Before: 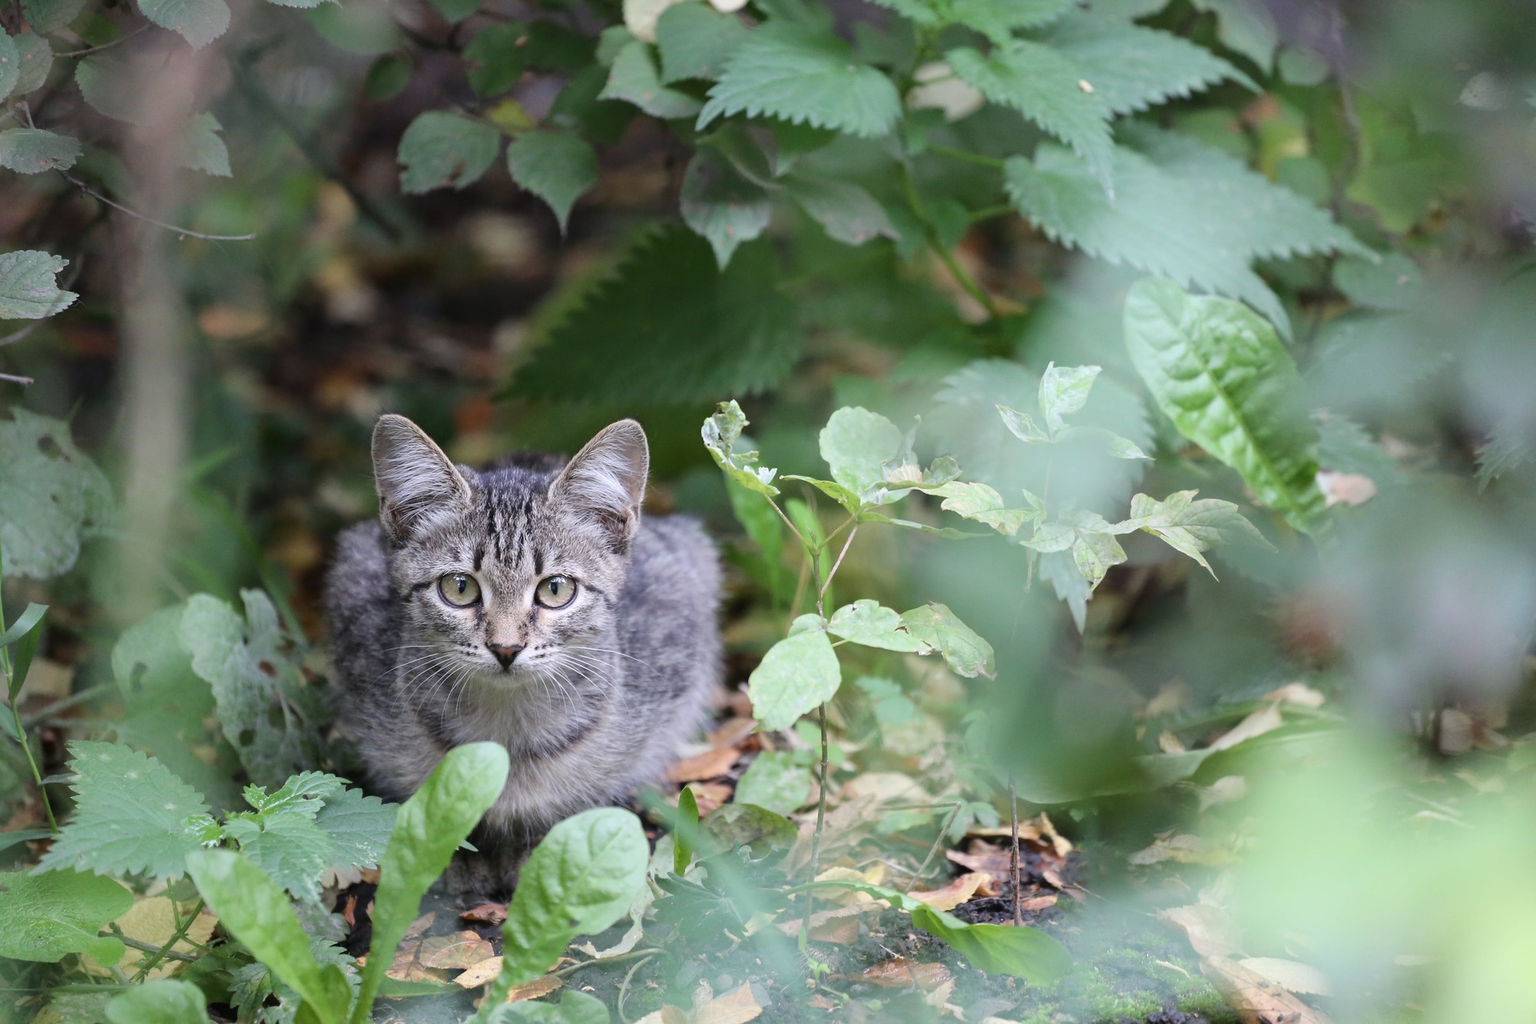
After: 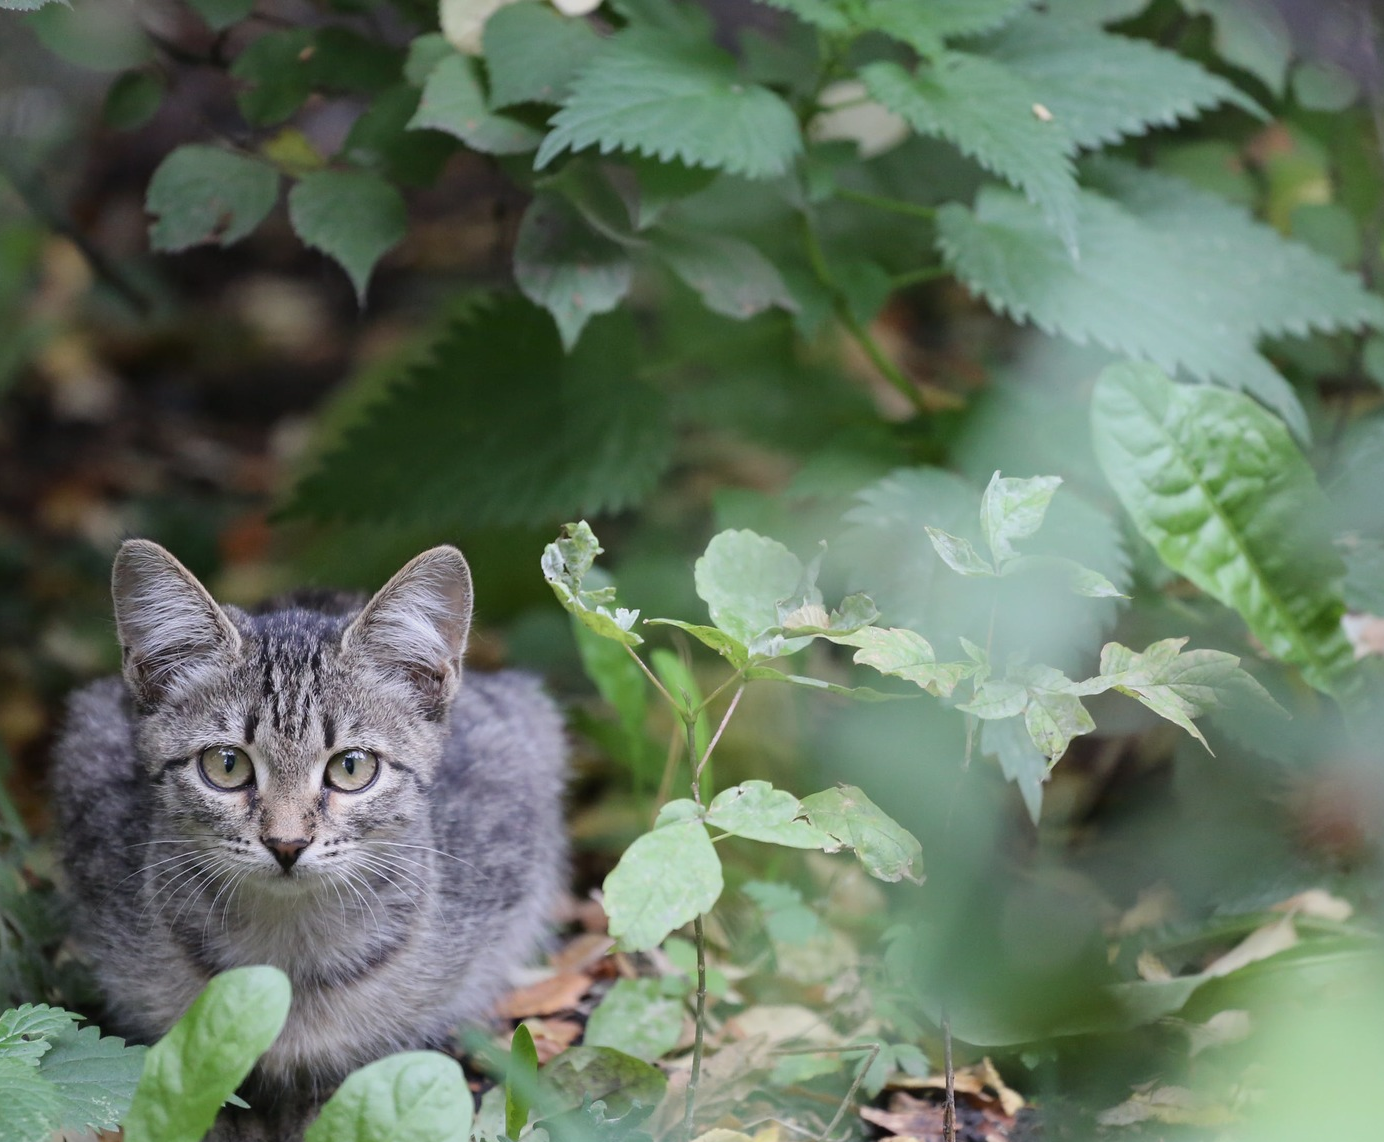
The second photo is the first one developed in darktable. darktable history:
exposure: exposure -0.237 EV, compensate exposure bias true, compensate highlight preservation false
crop: left 18.638%, right 12.138%, bottom 14.269%
